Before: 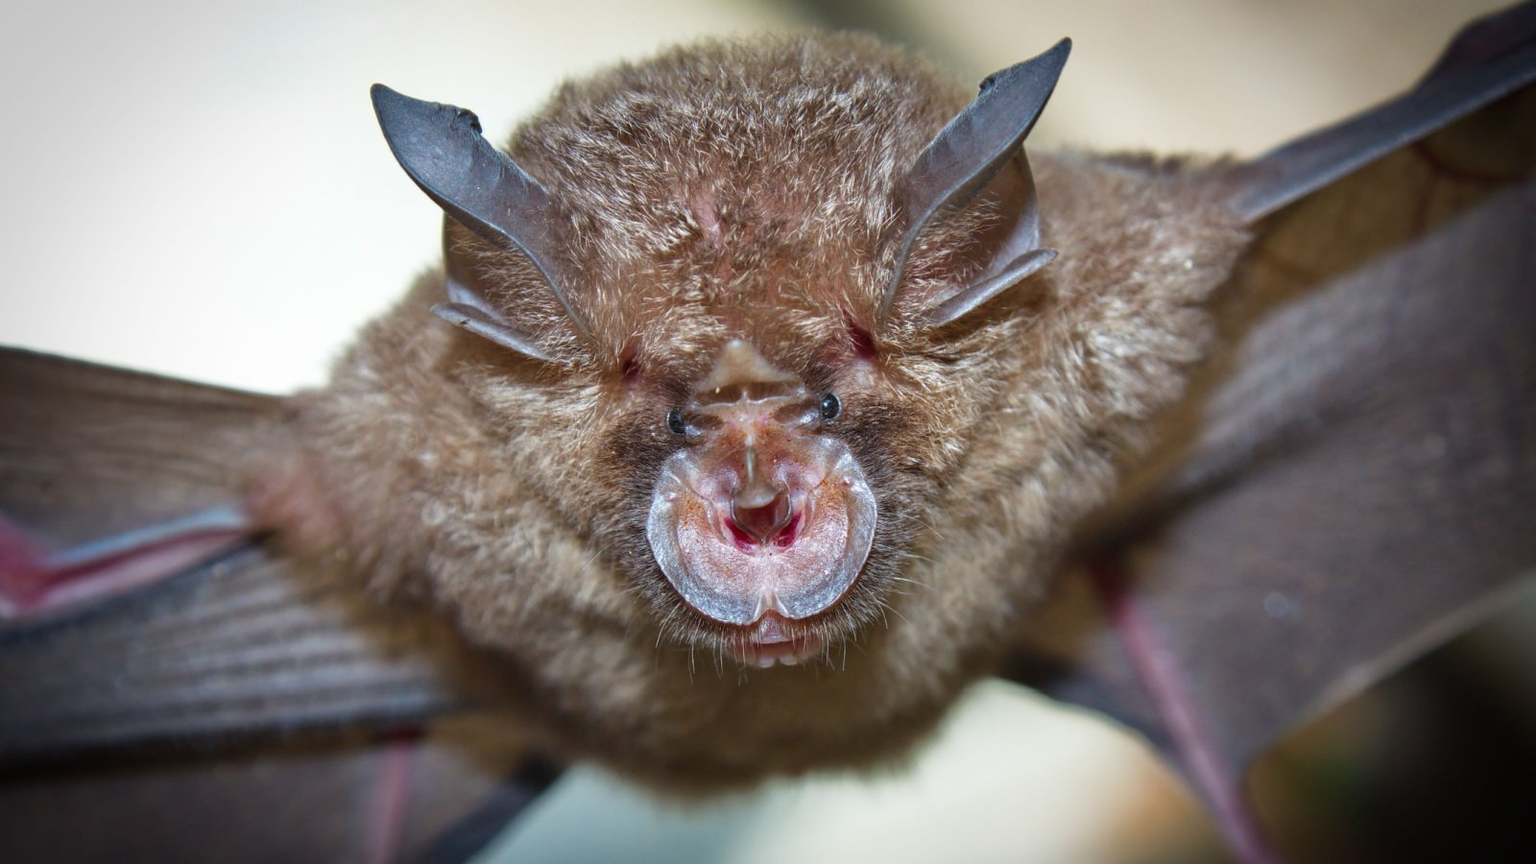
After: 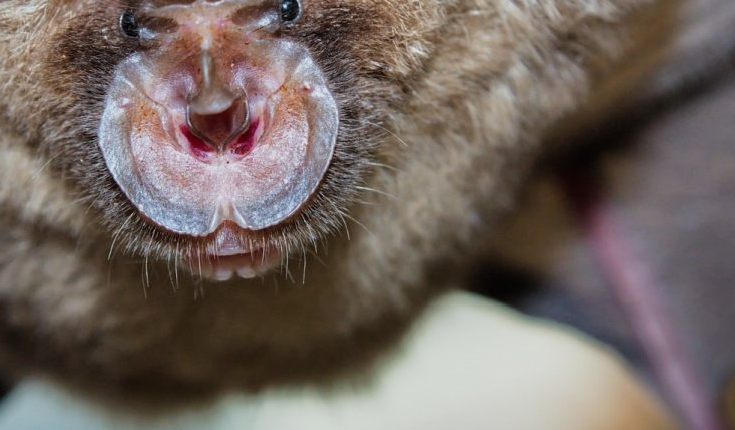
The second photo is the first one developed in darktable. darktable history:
crop: left 35.946%, top 46.125%, right 18.072%, bottom 5.988%
shadows and highlights: radius 101.15, shadows 50.53, highlights -65.13, soften with gaussian
filmic rgb: middle gray luminance 9.27%, black relative exposure -10.7 EV, white relative exposure 3.43 EV, threshold 2.99 EV, structure ↔ texture 99.8%, target black luminance 0%, hardness 5.95, latitude 59.48%, contrast 1.089, highlights saturation mix 5.68%, shadows ↔ highlights balance 28.39%, enable highlight reconstruction true
